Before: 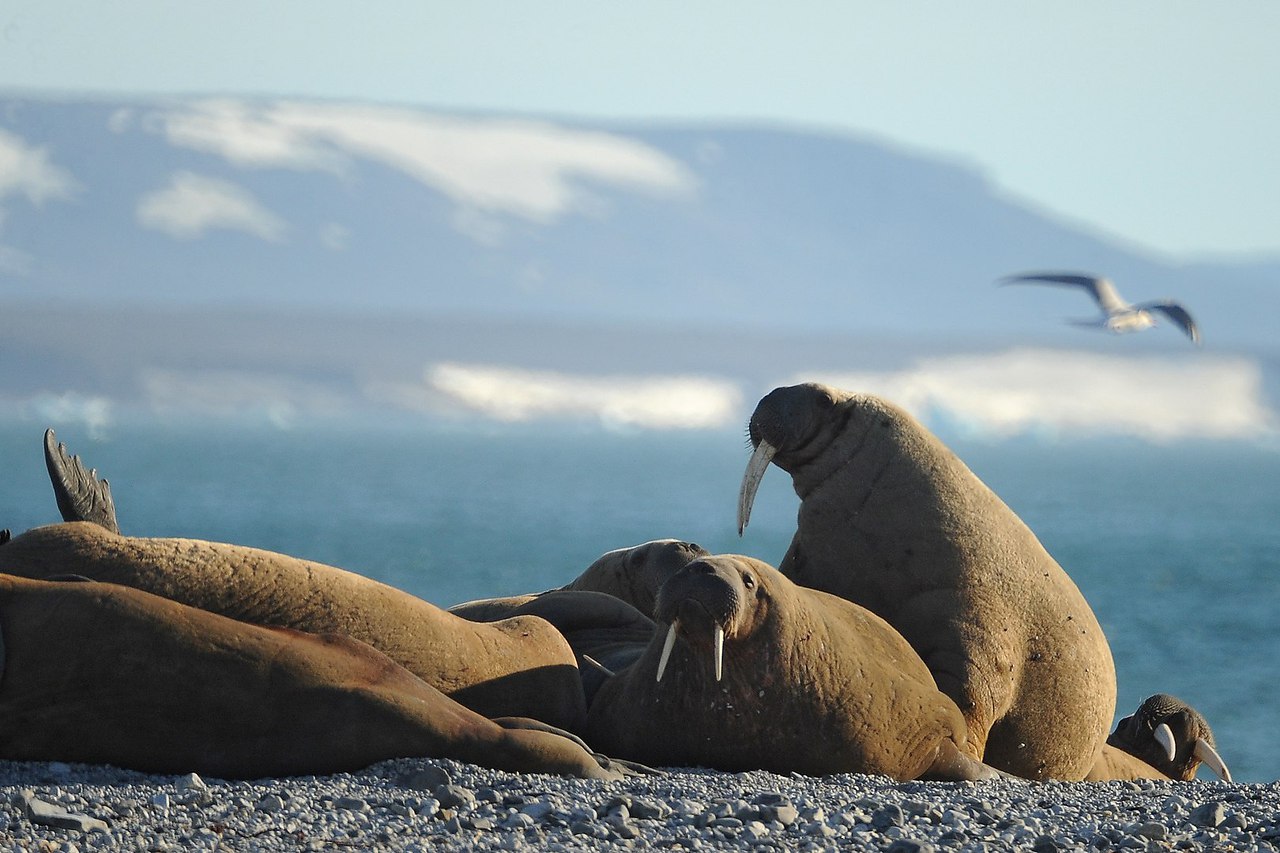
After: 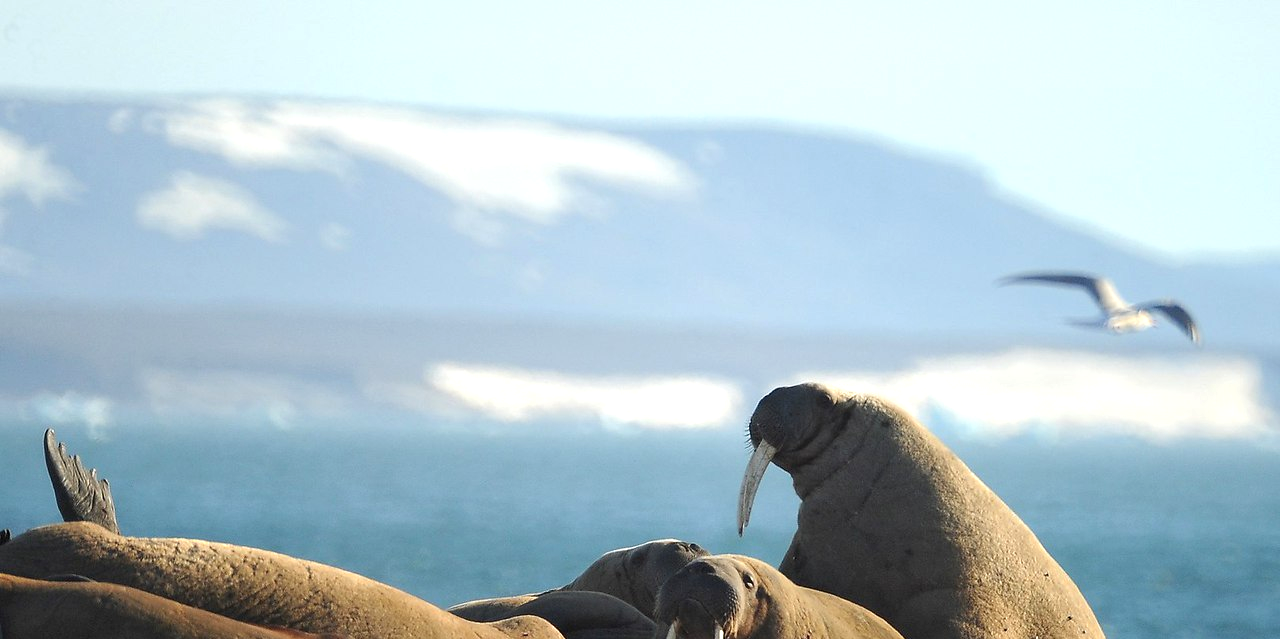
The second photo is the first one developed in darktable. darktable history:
exposure: exposure 0.493 EV, compensate exposure bias true, compensate highlight preservation false
crop: bottom 24.988%
sharpen: radius 2.898, amount 0.884, threshold 47.497
